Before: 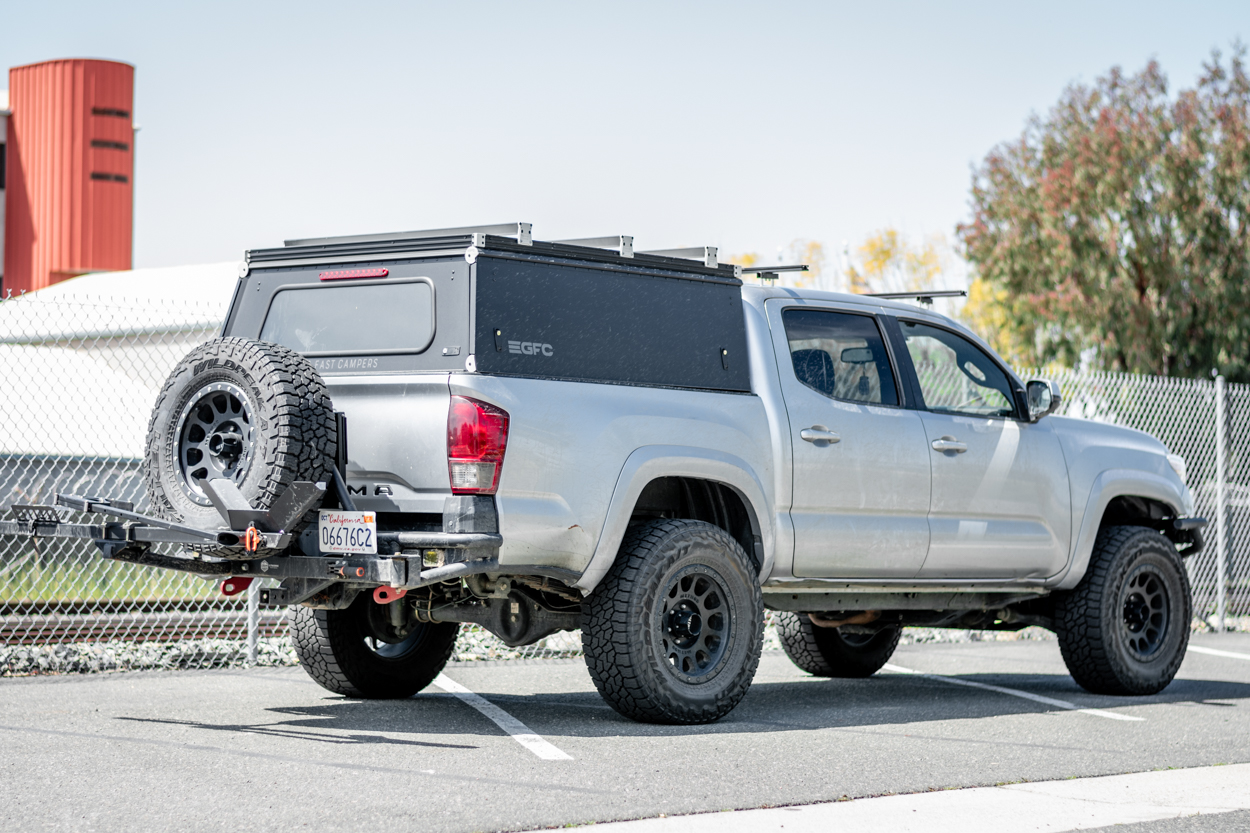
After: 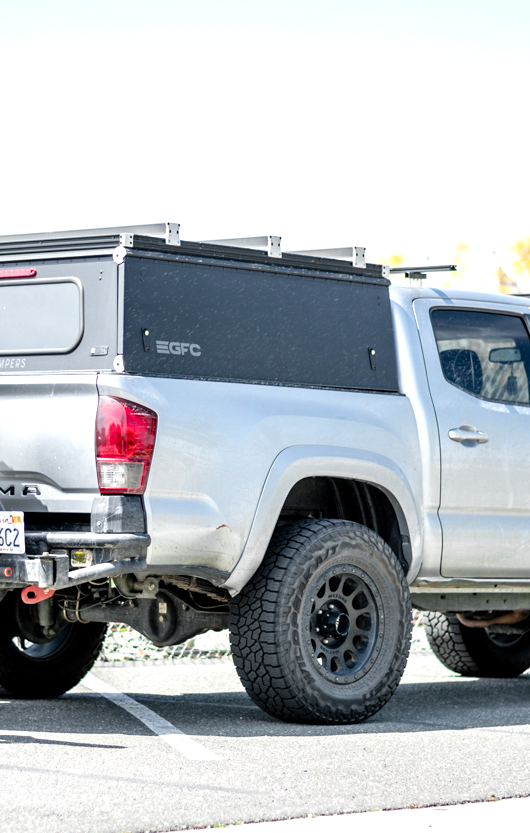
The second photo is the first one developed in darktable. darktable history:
crop: left 28.217%, right 29.377%
exposure: black level correction 0.001, exposure 0.499 EV, compensate highlight preservation false
